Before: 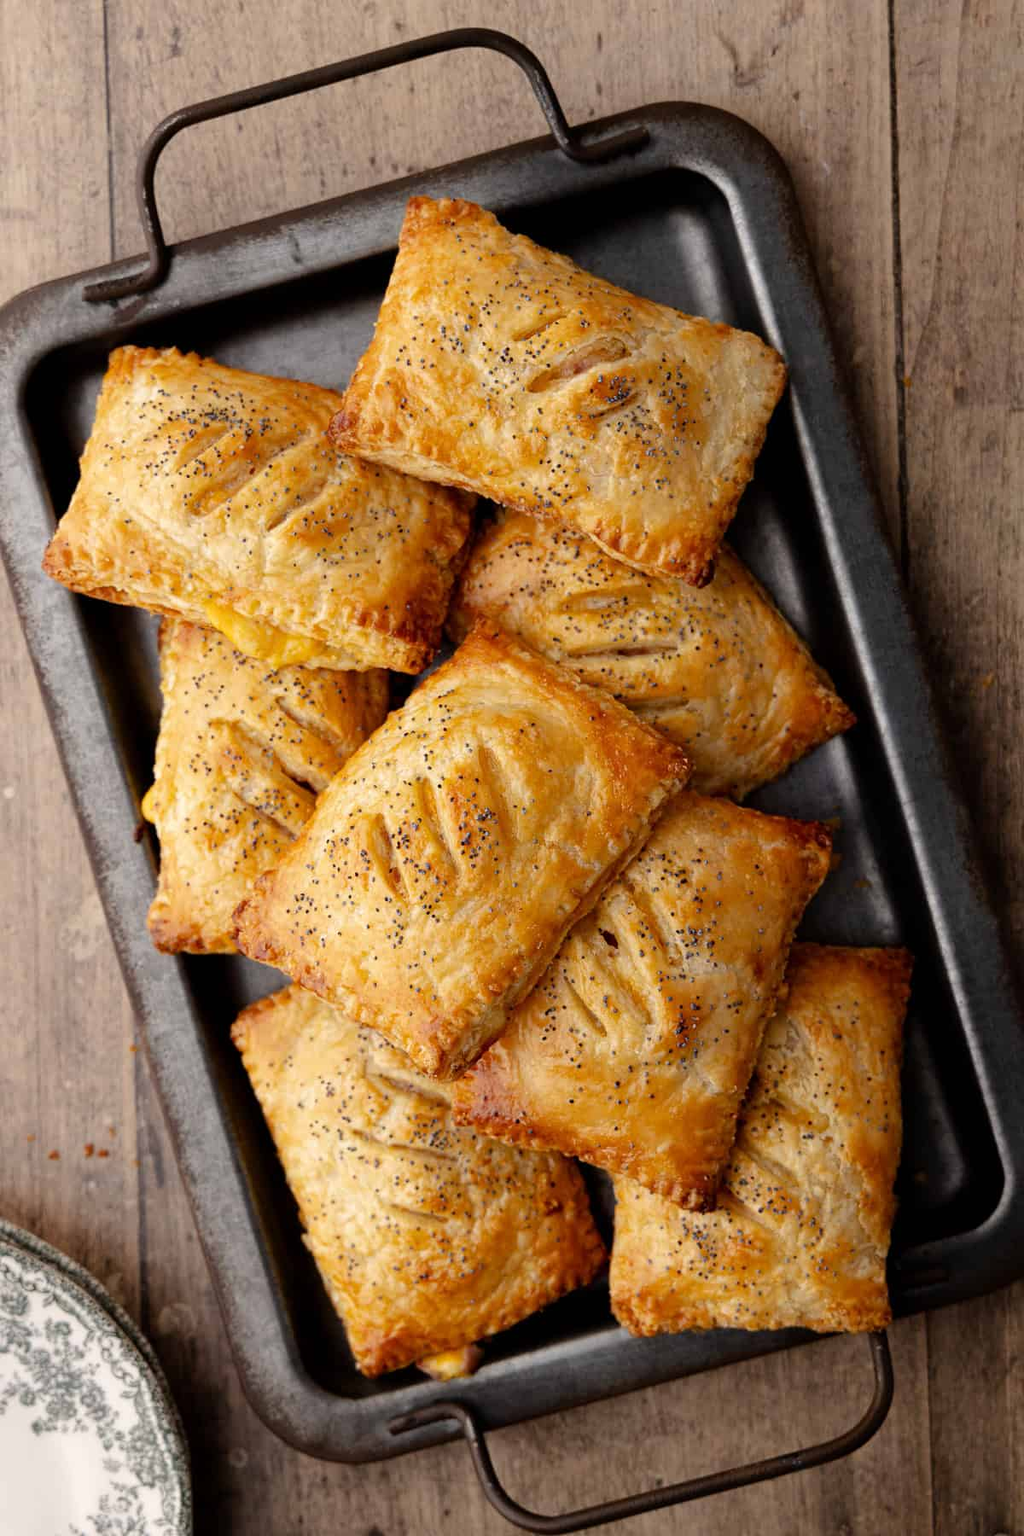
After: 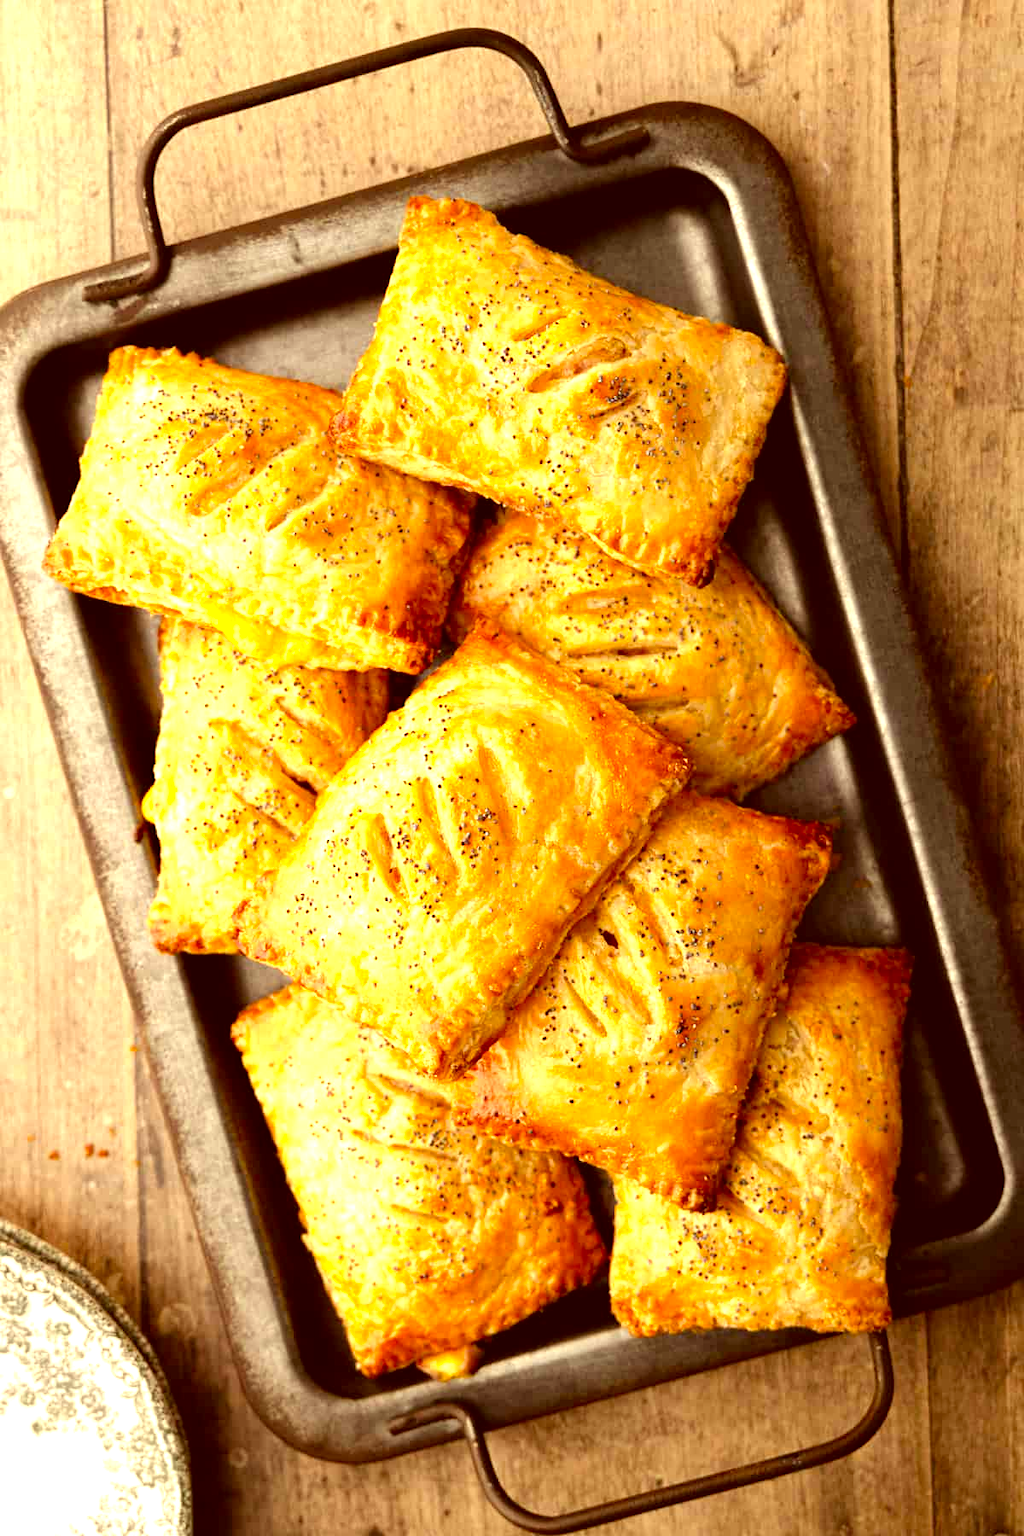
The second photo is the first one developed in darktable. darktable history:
color correction: highlights a* 1.12, highlights b* 24.26, shadows a* 15.58, shadows b* 24.26
exposure: black level correction 0, exposure 1.2 EV, compensate exposure bias true, compensate highlight preservation false
